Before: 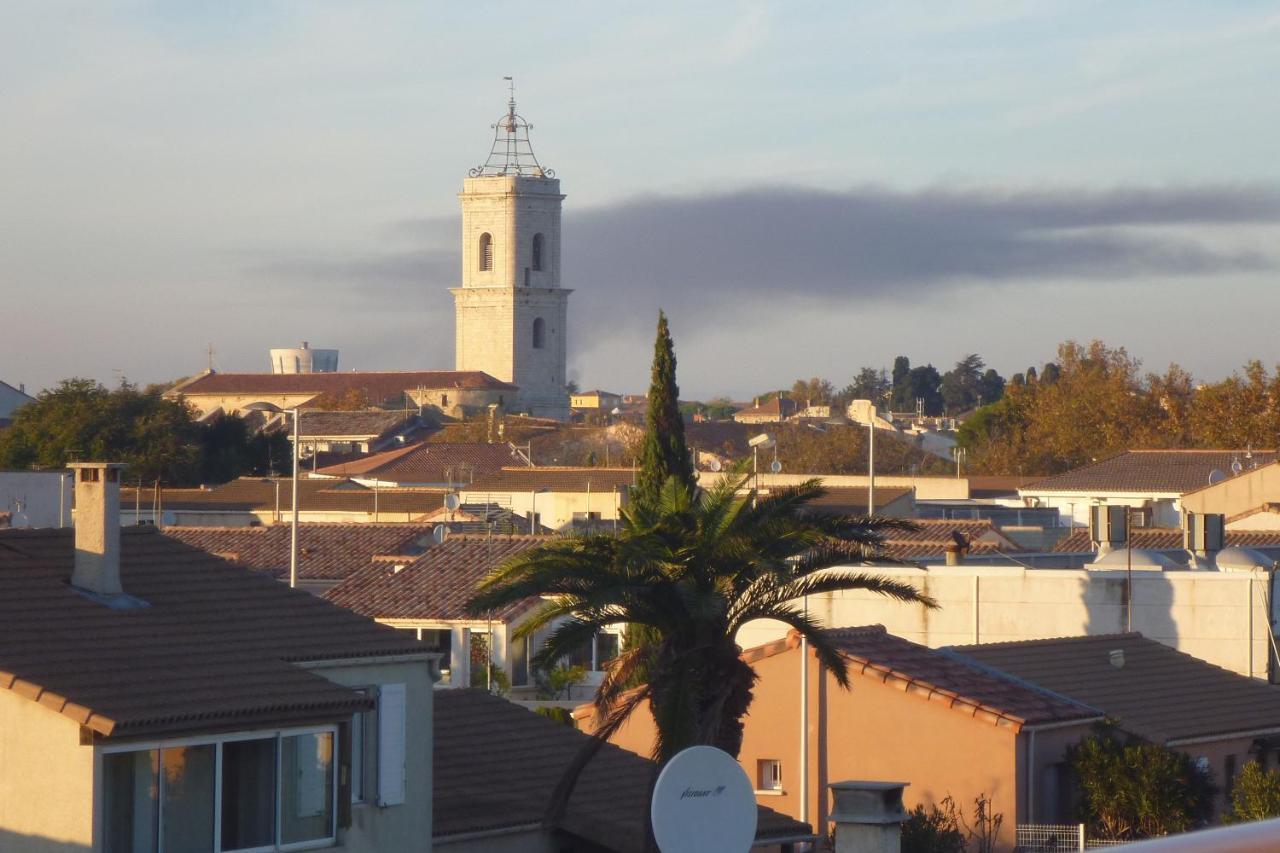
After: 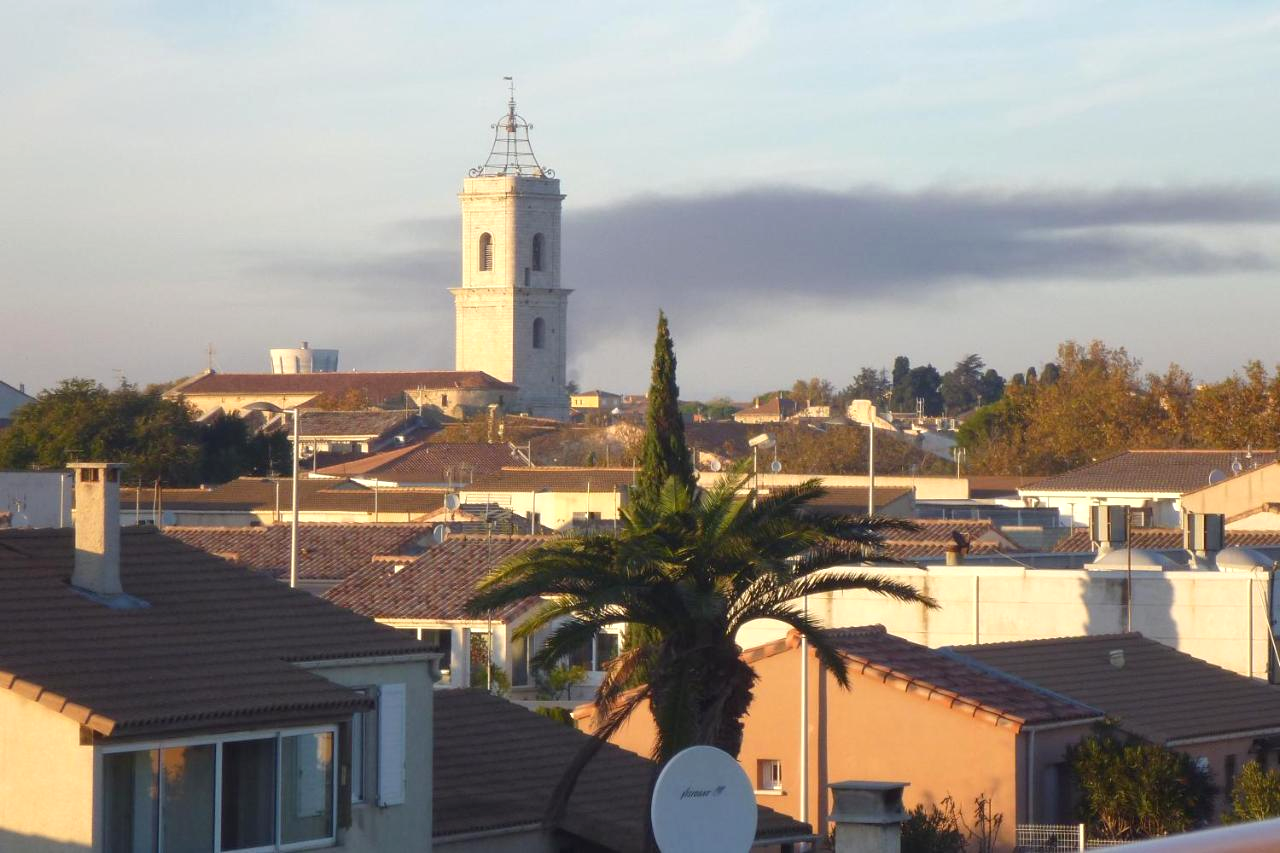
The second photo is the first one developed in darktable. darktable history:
exposure: black level correction 0.001, exposure 0.299 EV, compensate highlight preservation false
